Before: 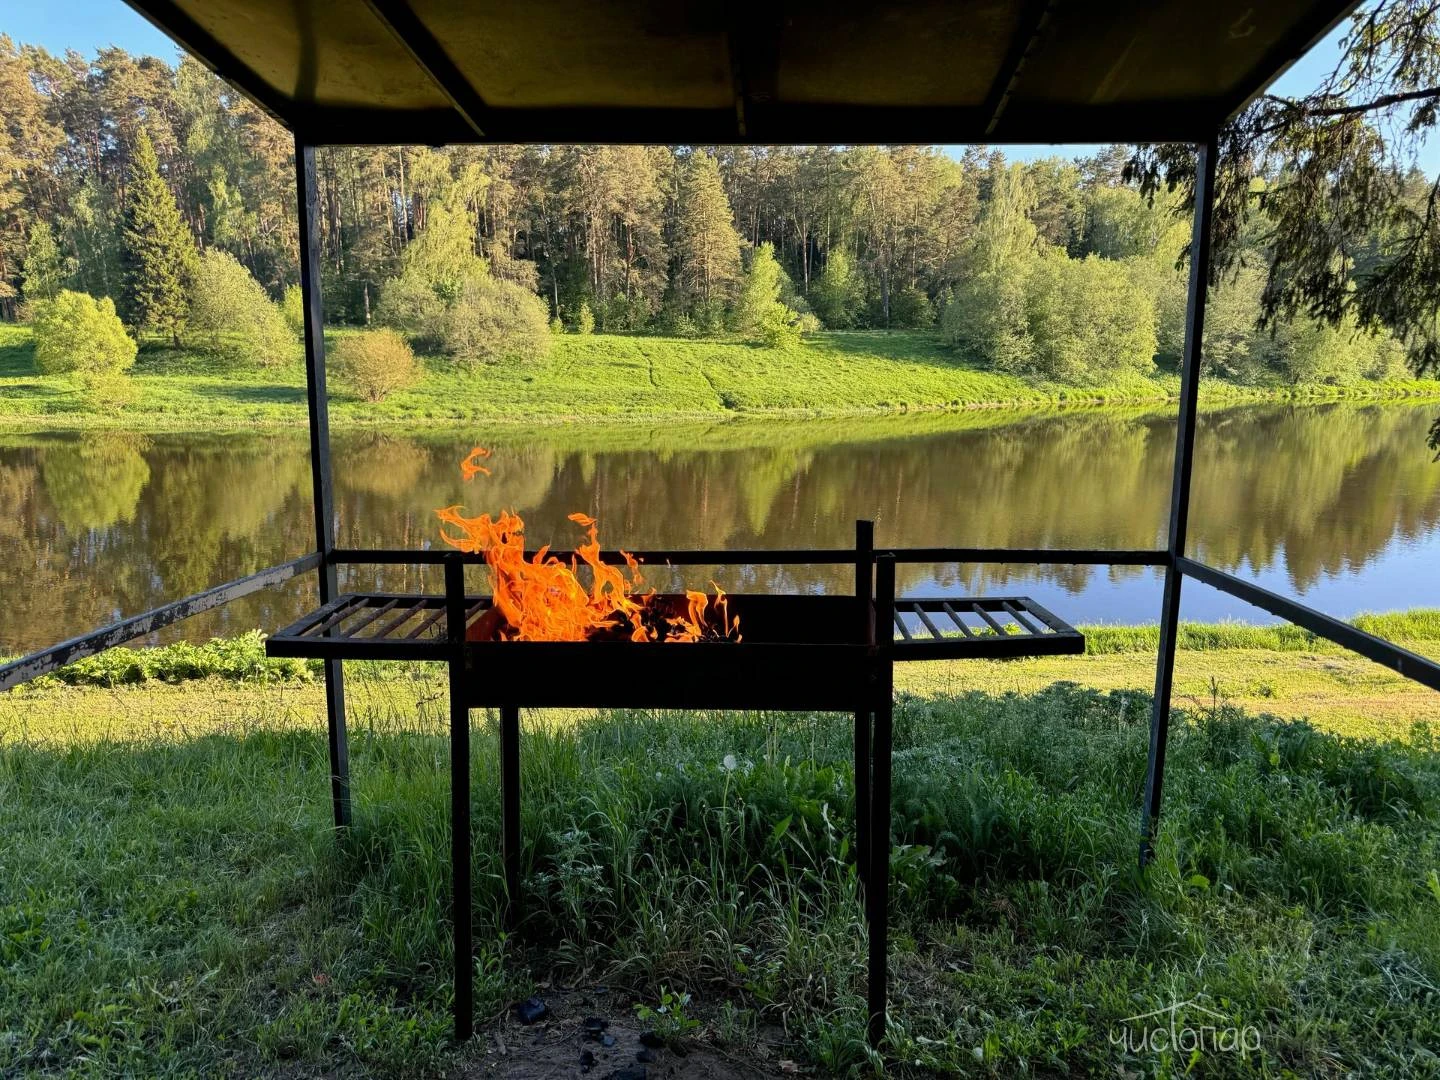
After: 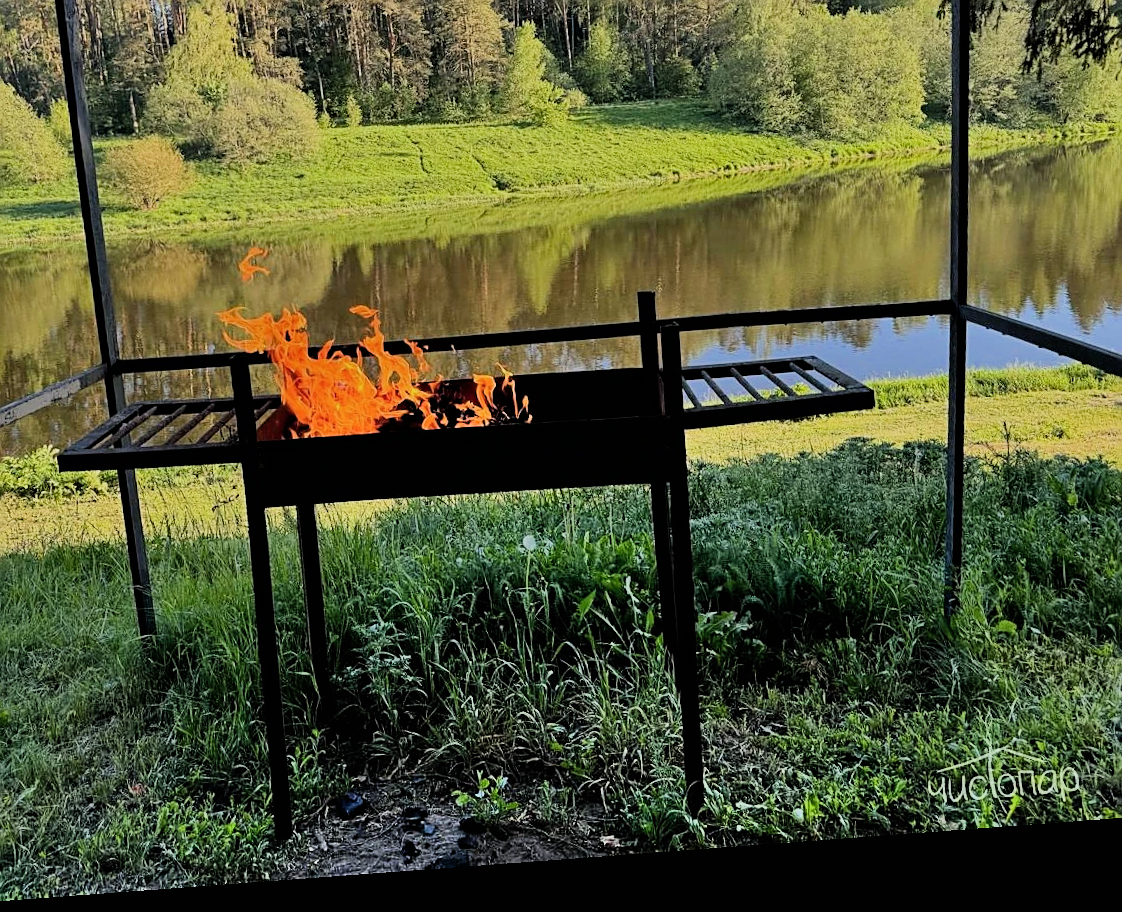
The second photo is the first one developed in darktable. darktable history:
sharpen: on, module defaults
filmic rgb: black relative exposure -7.65 EV, white relative exposure 4.56 EV, hardness 3.61, color science v6 (2022)
rotate and perspective: rotation -4.25°, automatic cropping off
crop: left 16.871%, top 22.857%, right 9.116%
shadows and highlights: low approximation 0.01, soften with gaussian
